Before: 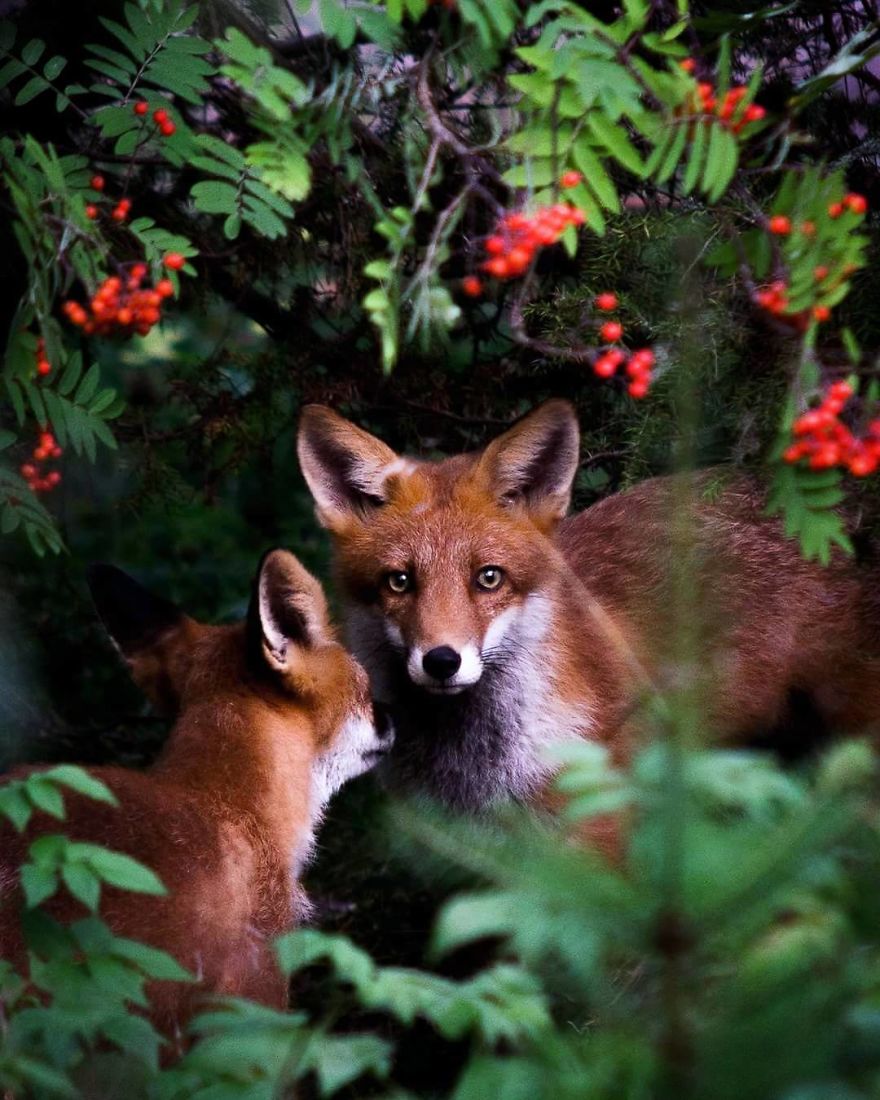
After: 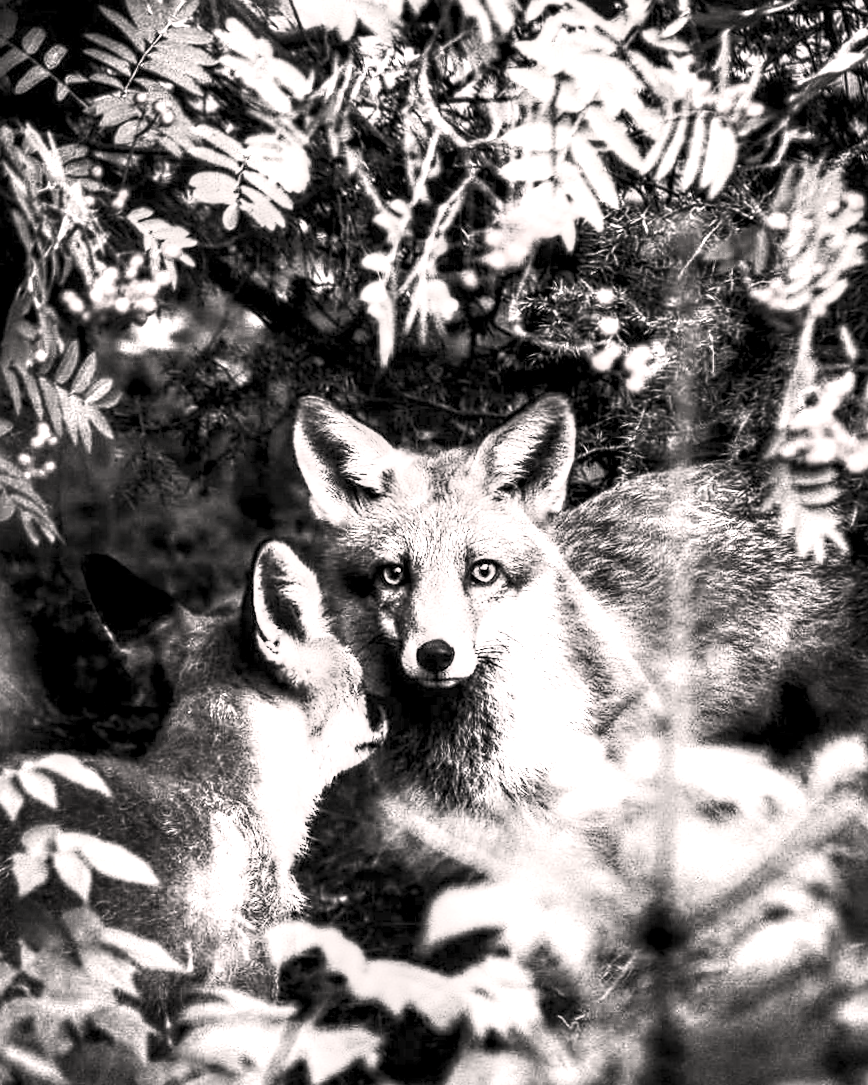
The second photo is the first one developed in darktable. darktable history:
tone equalizer: mask exposure compensation -0.513 EV
crop and rotate: angle -0.611°
contrast brightness saturation: contrast 0.543, brightness 0.488, saturation -0.989
local contrast: highlights 16%, detail 188%
sharpen: amount 0.214
exposure: black level correction 0, exposure 1.349 EV, compensate exposure bias true, compensate highlight preservation false
color correction: highlights a* 3.31, highlights b* 1.97, saturation 1.22
